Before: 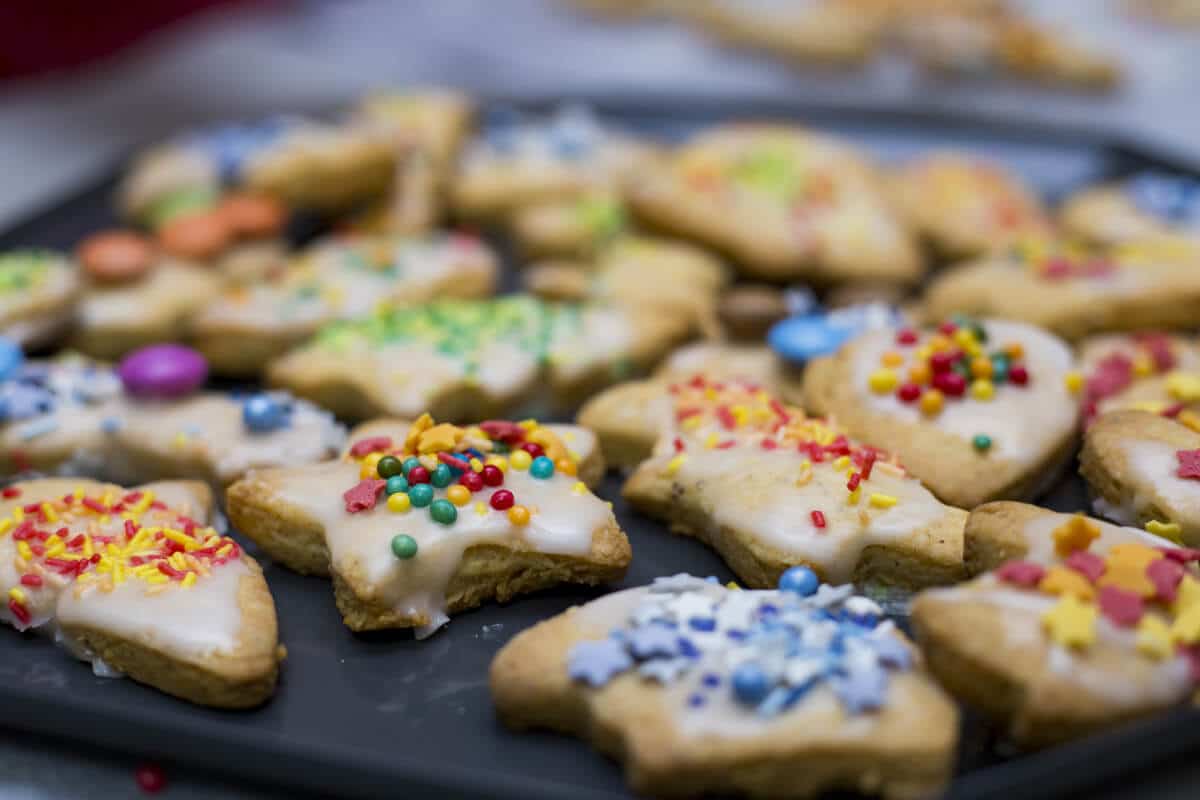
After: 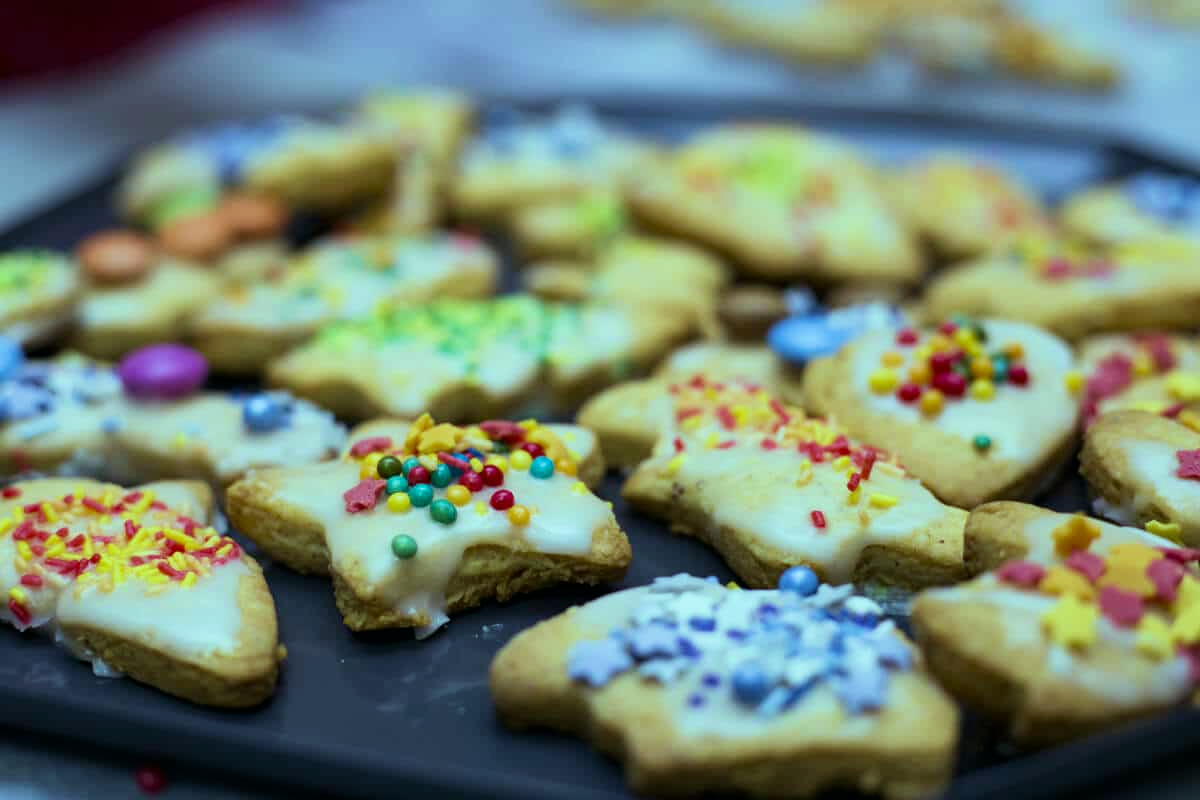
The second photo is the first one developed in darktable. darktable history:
filmic rgb: black relative exposure -11.35 EV, white relative exposure 3.22 EV, hardness 6.76, color science v6 (2022)
exposure: exposure 0.02 EV, compensate highlight preservation false
contrast brightness saturation: contrast 0.08, saturation 0.02
color balance: mode lift, gamma, gain (sRGB), lift [0.997, 0.979, 1.021, 1.011], gamma [1, 1.084, 0.916, 0.998], gain [1, 0.87, 1.13, 1.101], contrast 4.55%, contrast fulcrum 38.24%, output saturation 104.09%
bloom: size 9%, threshold 100%, strength 7%
velvia: on, module defaults
